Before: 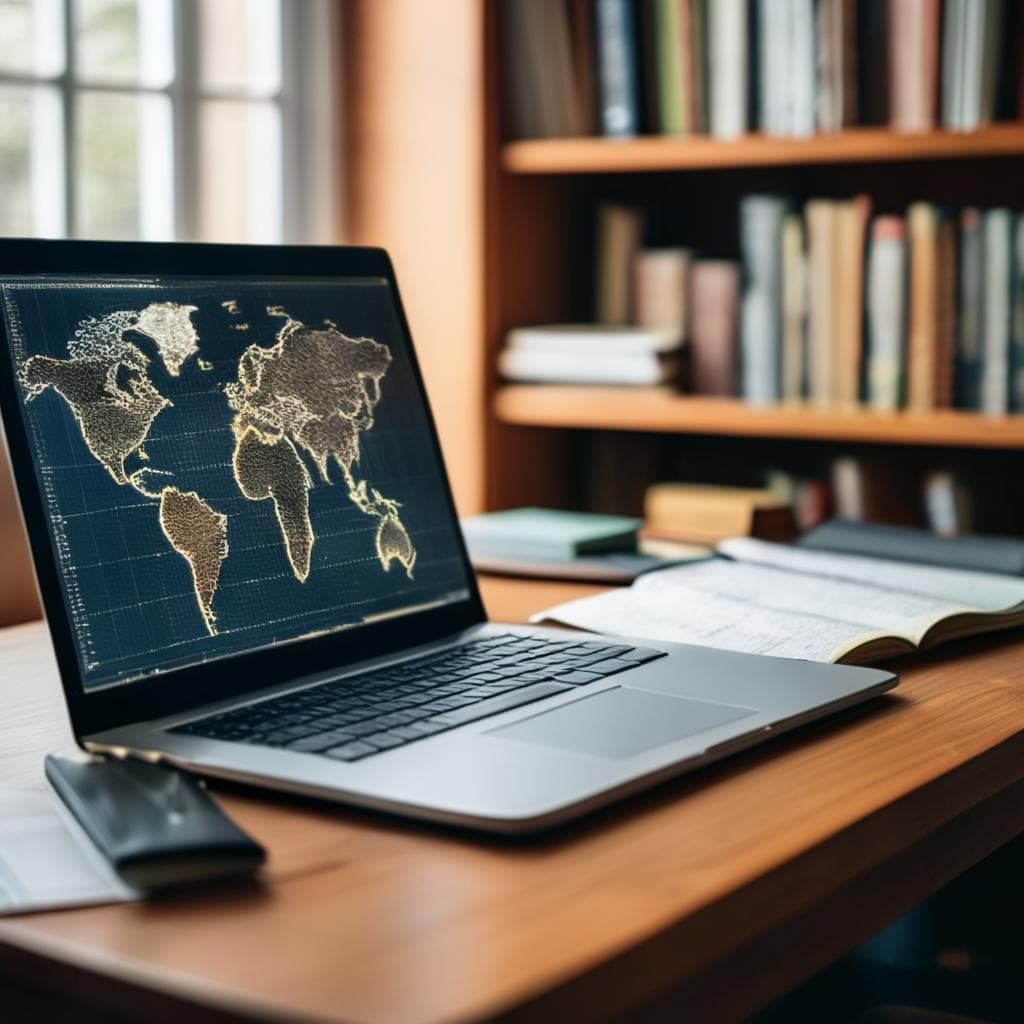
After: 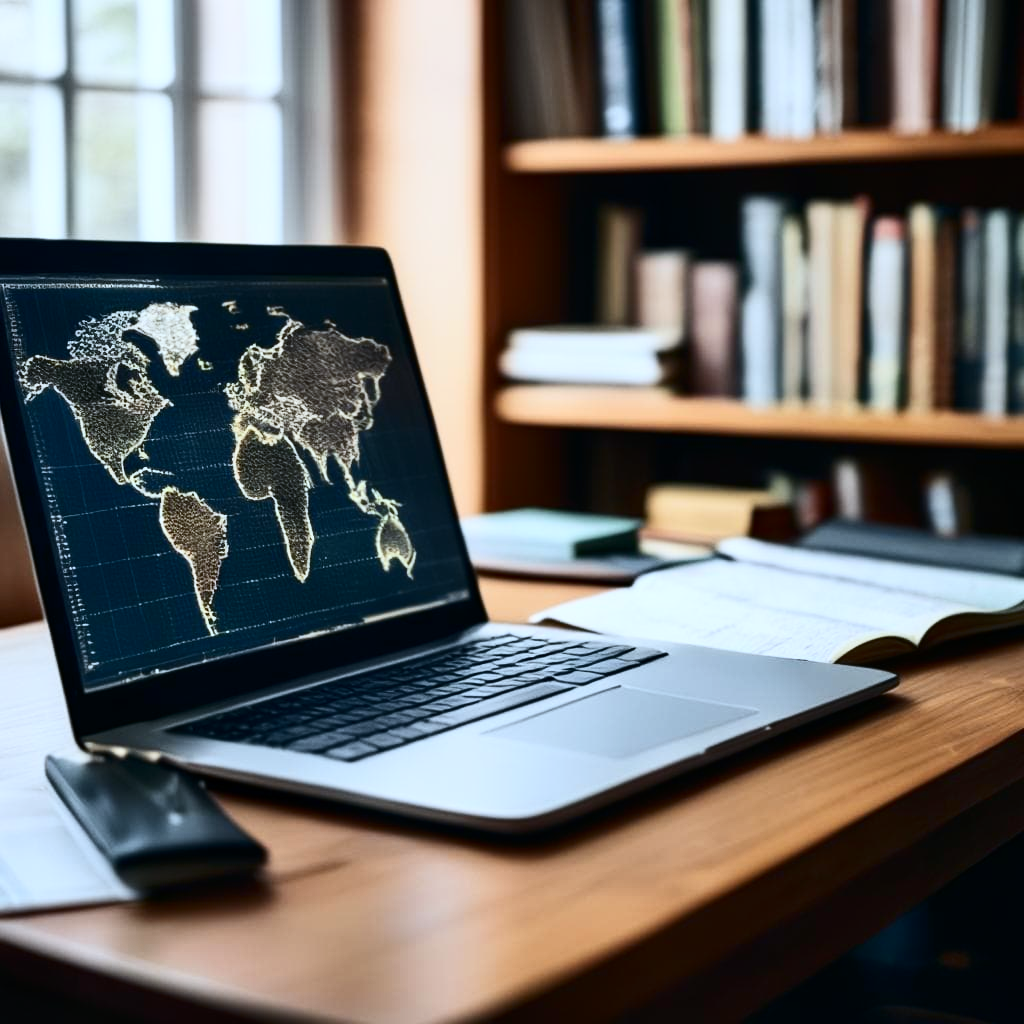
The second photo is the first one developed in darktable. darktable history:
contrast brightness saturation: contrast 0.28
white balance: red 0.924, blue 1.095
